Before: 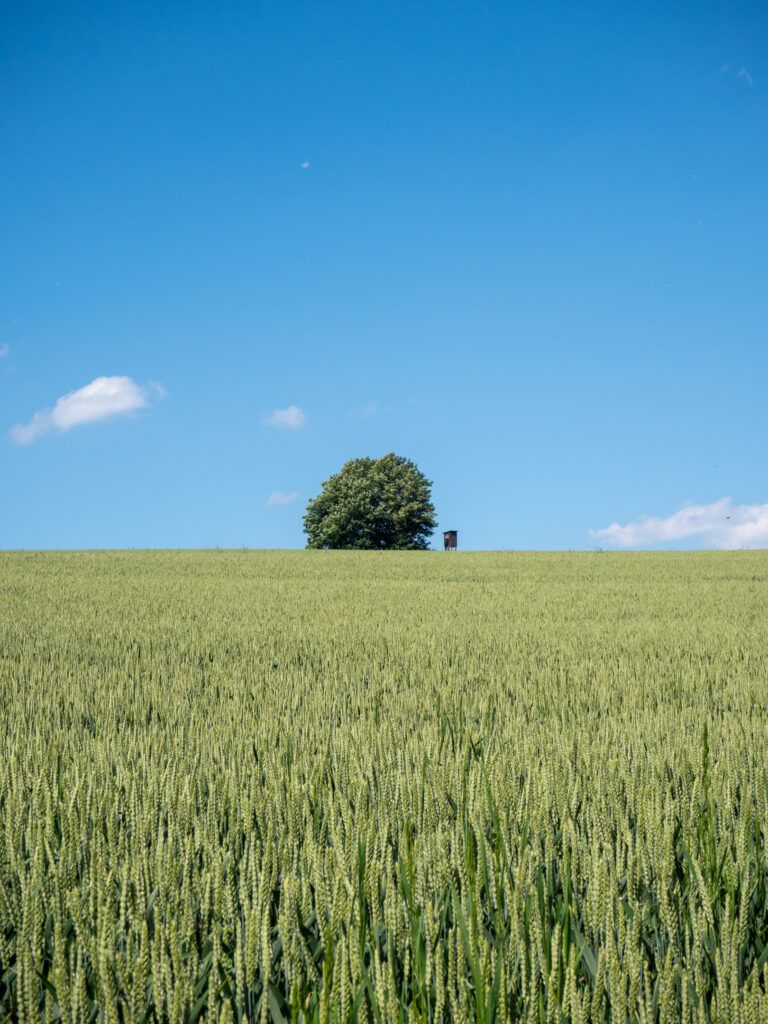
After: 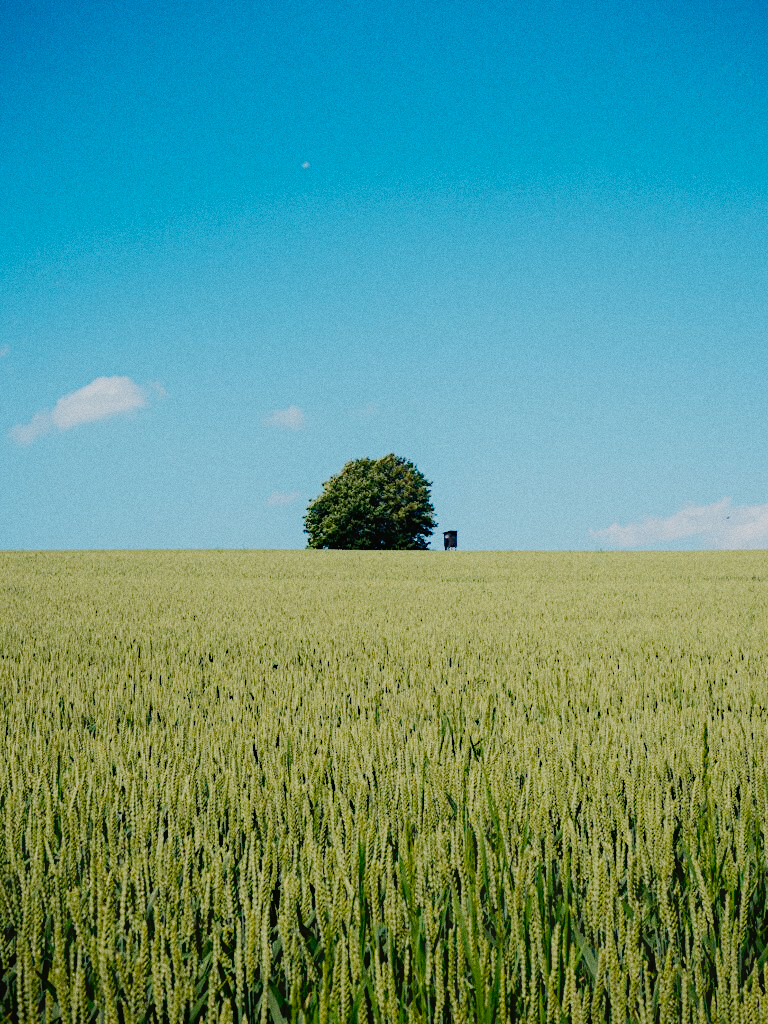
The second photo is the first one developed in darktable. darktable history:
sigmoid "smooth": skew -0.2, preserve hue 0%, red attenuation 0.1, red rotation 0.035, green attenuation 0.1, green rotation -0.017, blue attenuation 0.15, blue rotation -0.052, base primaries Rec2020
contrast equalizer "soft": octaves 7, y [[0.6 ×6], [0.55 ×6], [0 ×6], [0 ×6], [0 ×6]], mix -1
color balance rgb "basic colorfulness: standard": perceptual saturation grading › global saturation 20%, perceptual saturation grading › highlights -25%, perceptual saturation grading › shadows 25%
color balance rgb "filmic contrast": global offset › luminance 0.5%, perceptual brilliance grading › highlights 10%, perceptual brilliance grading › mid-tones 5%, perceptual brilliance grading › shadows -10%
color balance rgb "blue and orange": shadows lift › chroma 7%, shadows lift › hue 249°, highlights gain › chroma 5%, highlights gain › hue 34.5°
diffuse or sharpen "sharpen demosaicing: AA filter": edge sensitivity 1, 1st order anisotropy 100%, 2nd order anisotropy 100%, 3rd order anisotropy 100%, 4th order anisotropy 100%, 1st order speed -25%, 2nd order speed -25%, 3rd order speed -25%, 4th order speed -25%
diffuse or sharpen "1": radius span 32, 1st order speed 50%, 2nd order speed 50%, 3rd order speed 50%, 4th order speed 50% | blend: blend mode normal, opacity 25%; mask: uniform (no mask)
grain: coarseness 0.47 ISO
rgb primaries "nice": tint hue 2.13°, tint purity 0.7%, red hue 0.028, red purity 1.09, green hue 0.023, green purity 1.08, blue hue -0.084, blue purity 1.17
exposure "magic lantern defaults": compensate highlight preservation false
